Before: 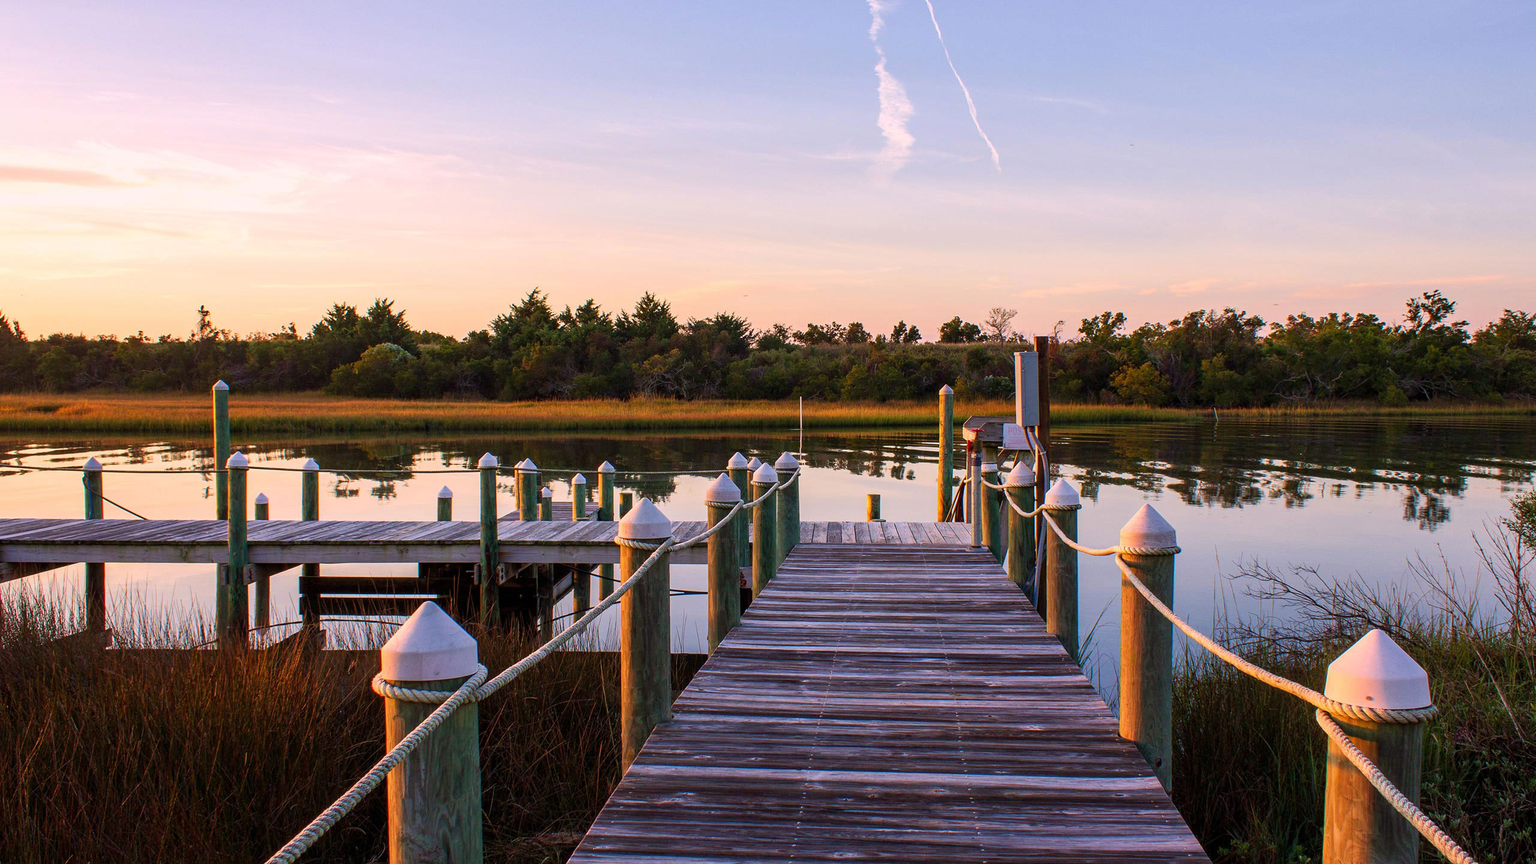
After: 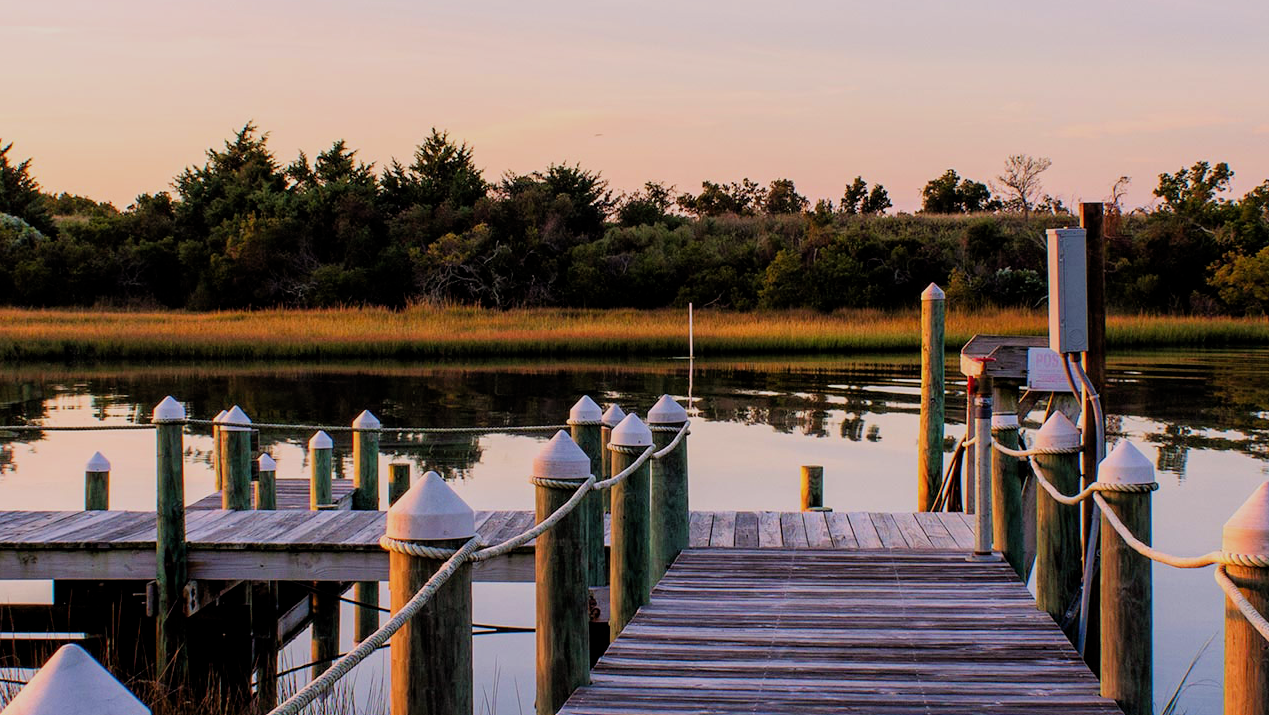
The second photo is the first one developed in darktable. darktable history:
filmic rgb: black relative exposure -7.57 EV, white relative exposure 4.65 EV, target black luminance 0%, hardness 3.56, latitude 50.4%, contrast 1.031, highlights saturation mix 8.94%, shadows ↔ highlights balance -0.178%
crop: left 25.177%, top 24.879%, right 25.236%, bottom 25.466%
